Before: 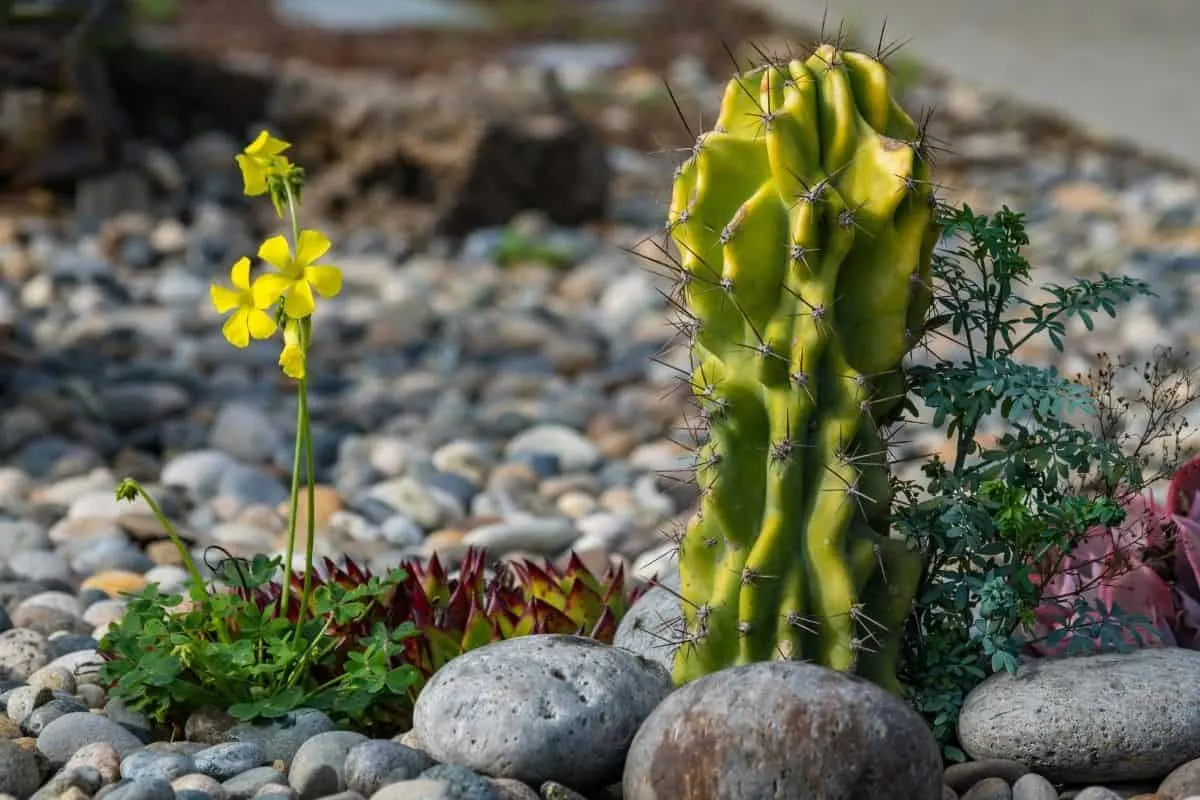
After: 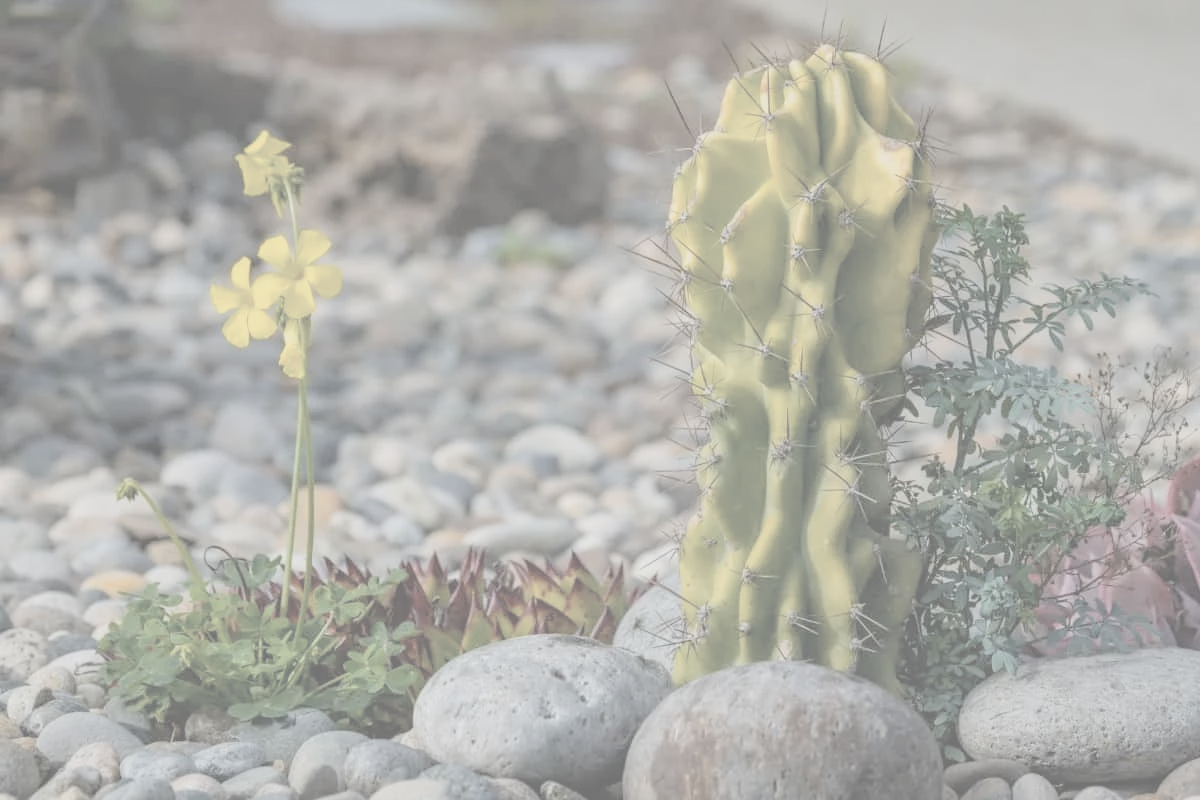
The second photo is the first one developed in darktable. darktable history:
contrast brightness saturation: contrast -0.32, brightness 0.75, saturation -0.78
color balance rgb: perceptual saturation grading › global saturation 25%, global vibrance 20%
